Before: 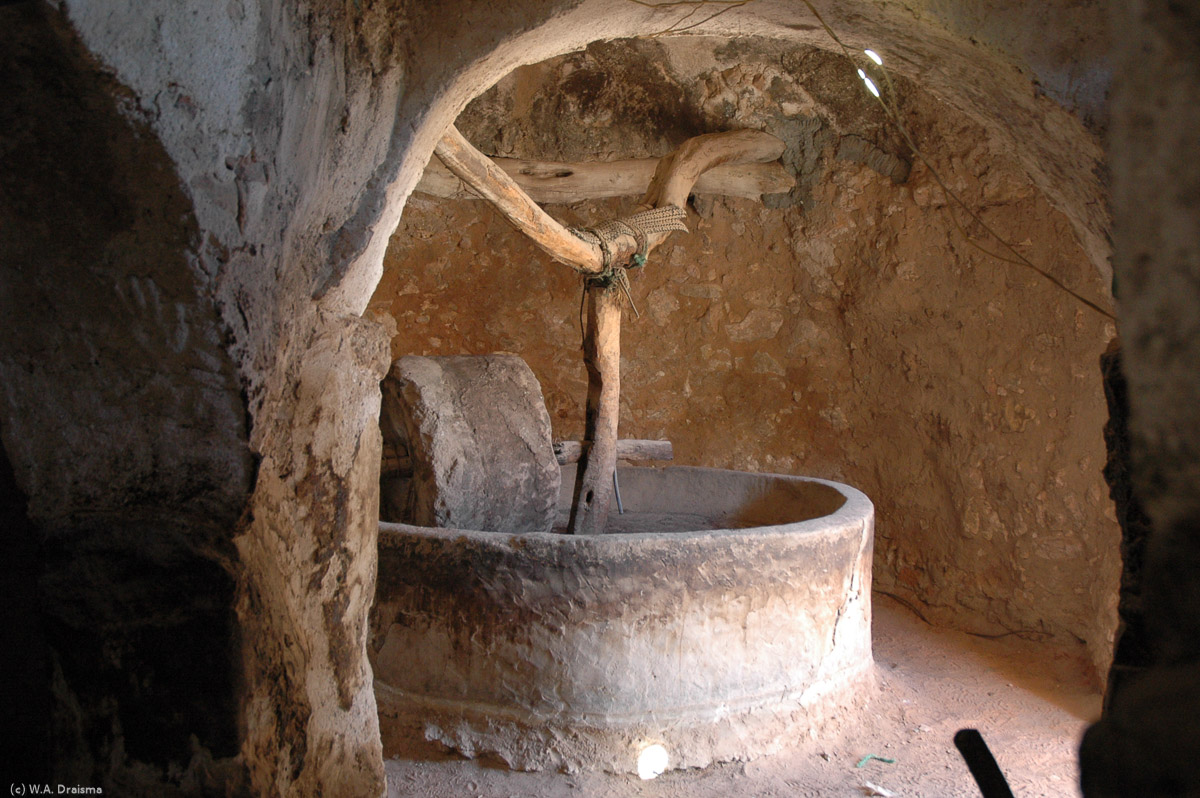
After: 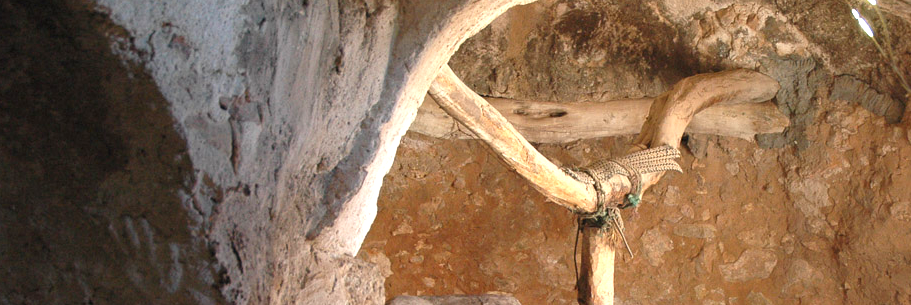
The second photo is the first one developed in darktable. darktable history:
crop: left 0.526%, top 7.638%, right 23.54%, bottom 54.092%
exposure: black level correction 0, exposure 1 EV, compensate highlight preservation false
